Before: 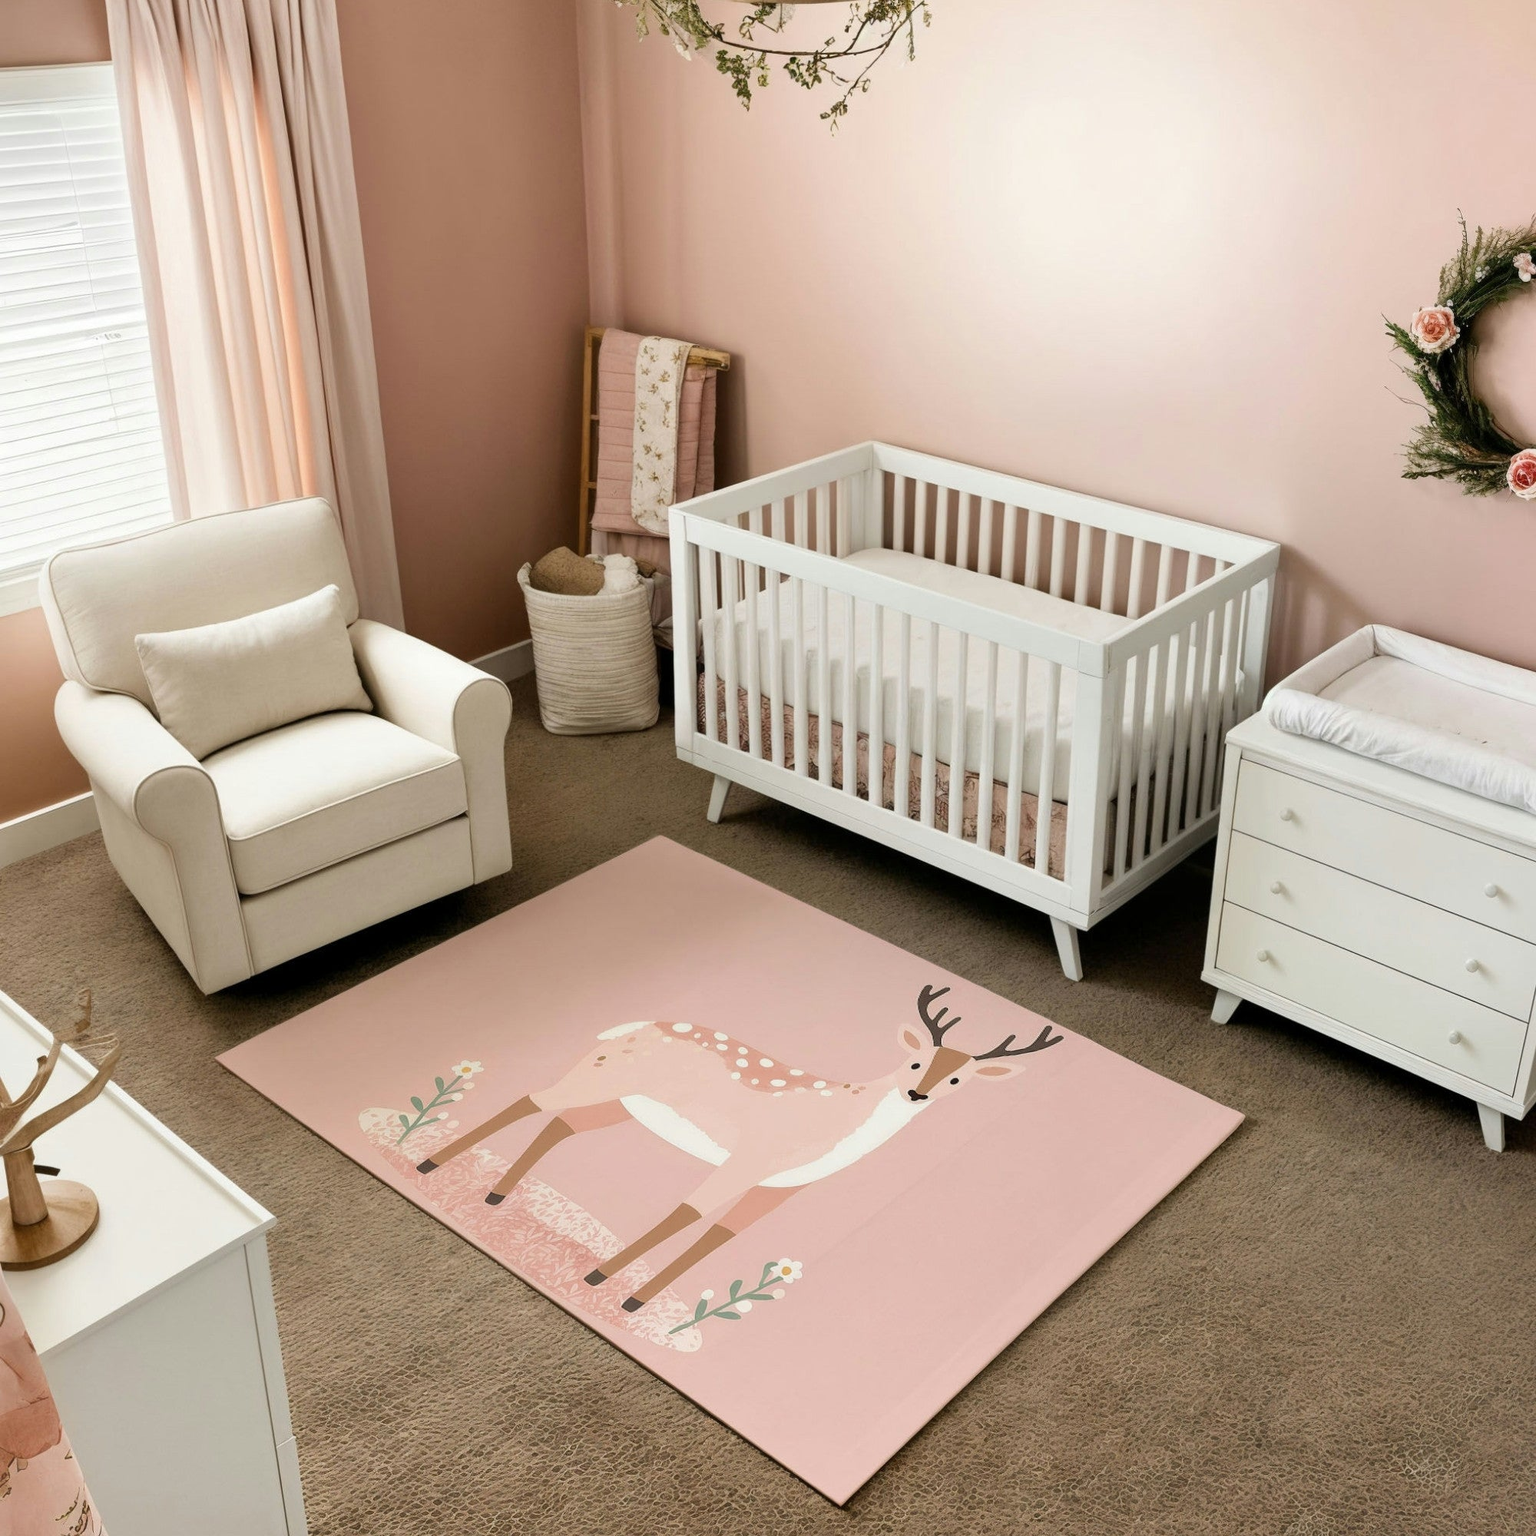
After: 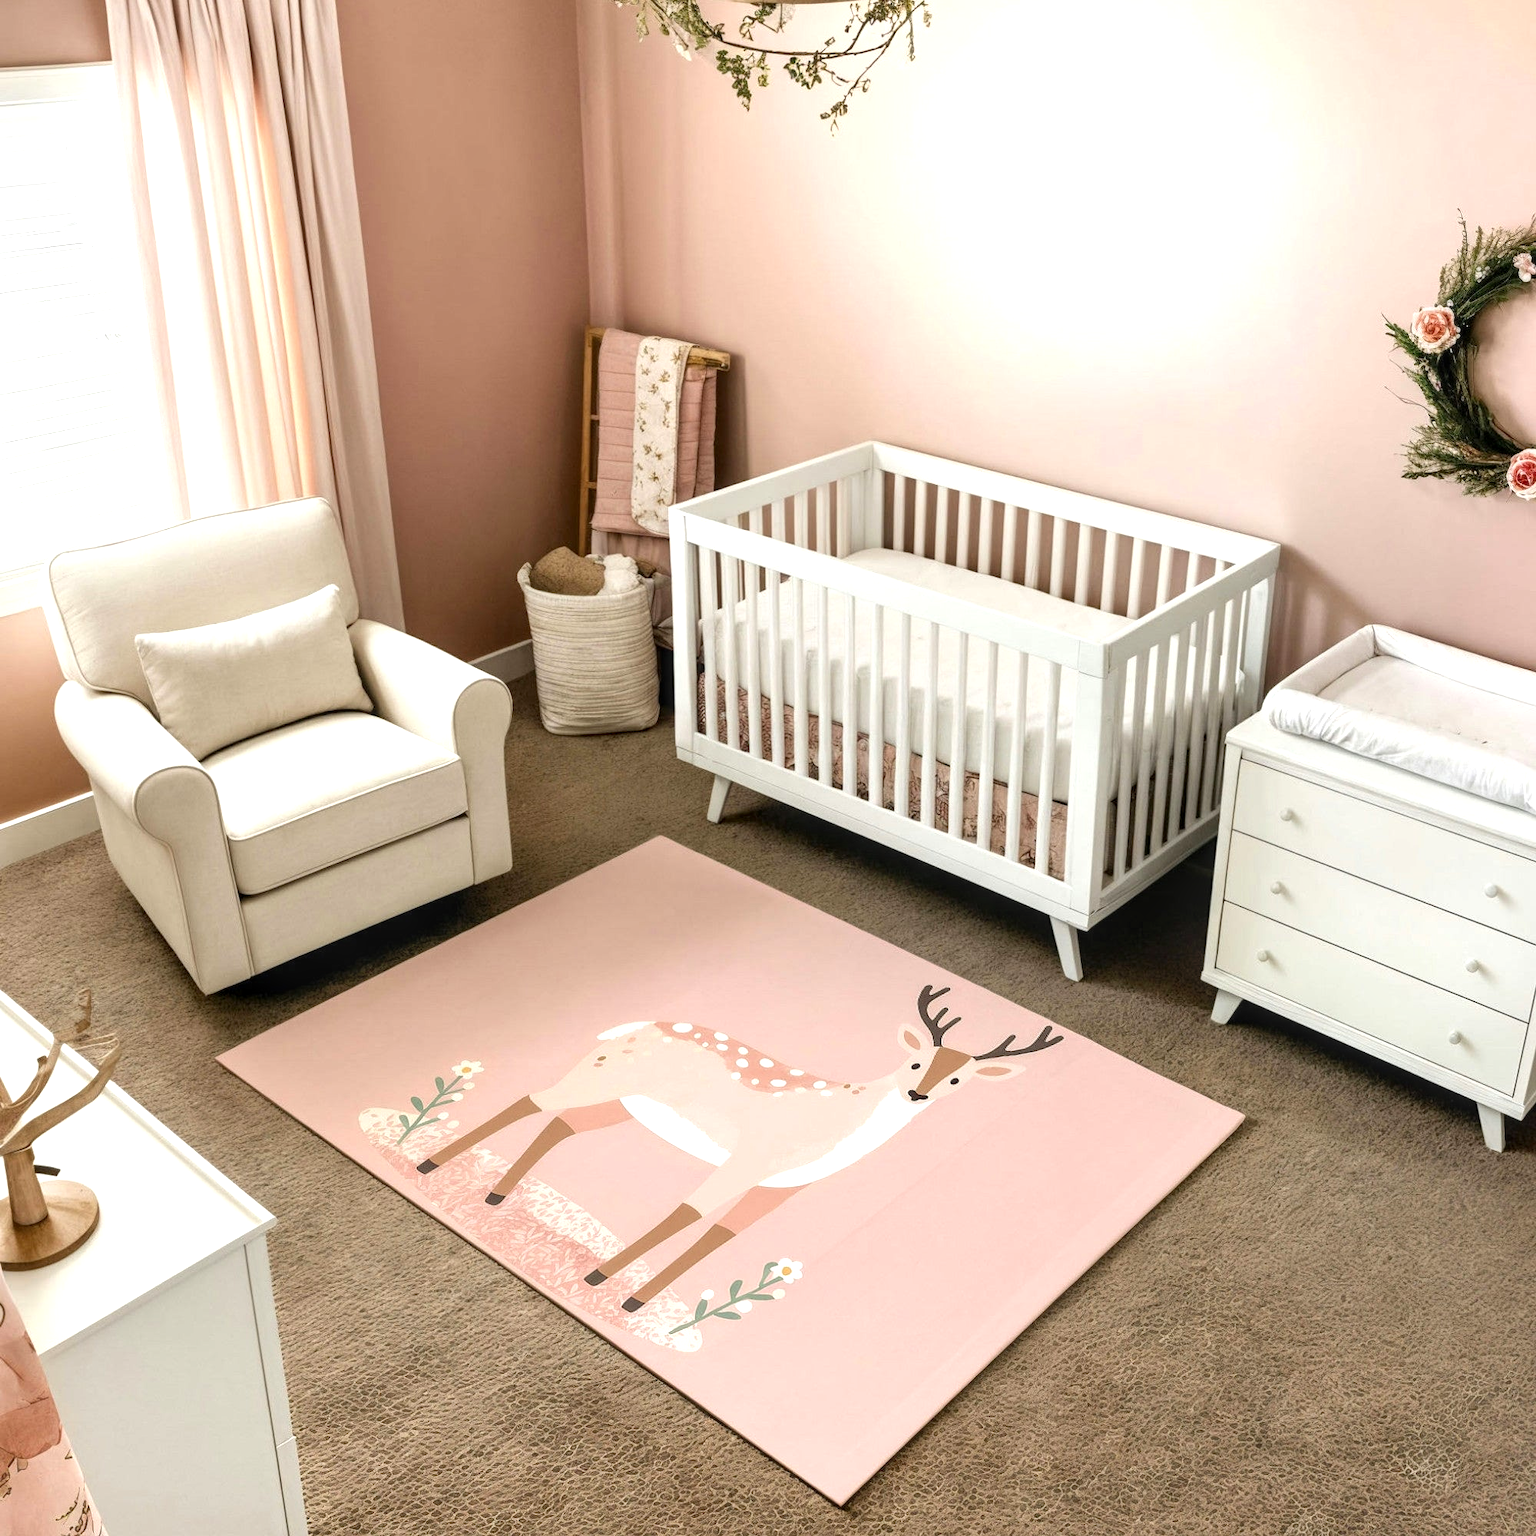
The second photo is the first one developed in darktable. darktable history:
exposure: black level correction 0.001, exposure 0.5 EV, compensate exposure bias true, compensate highlight preservation false
local contrast: on, module defaults
